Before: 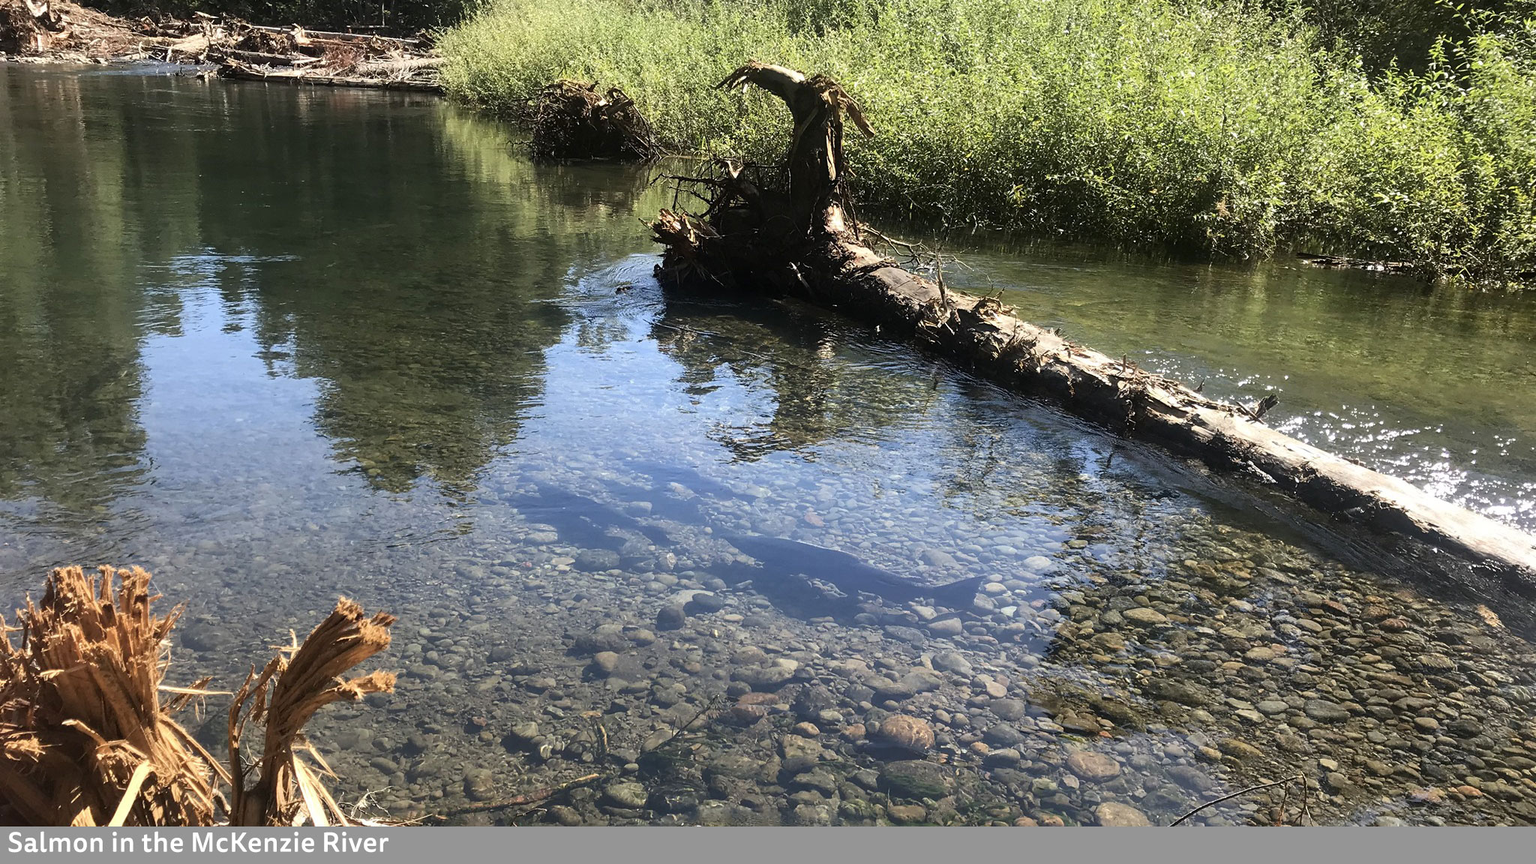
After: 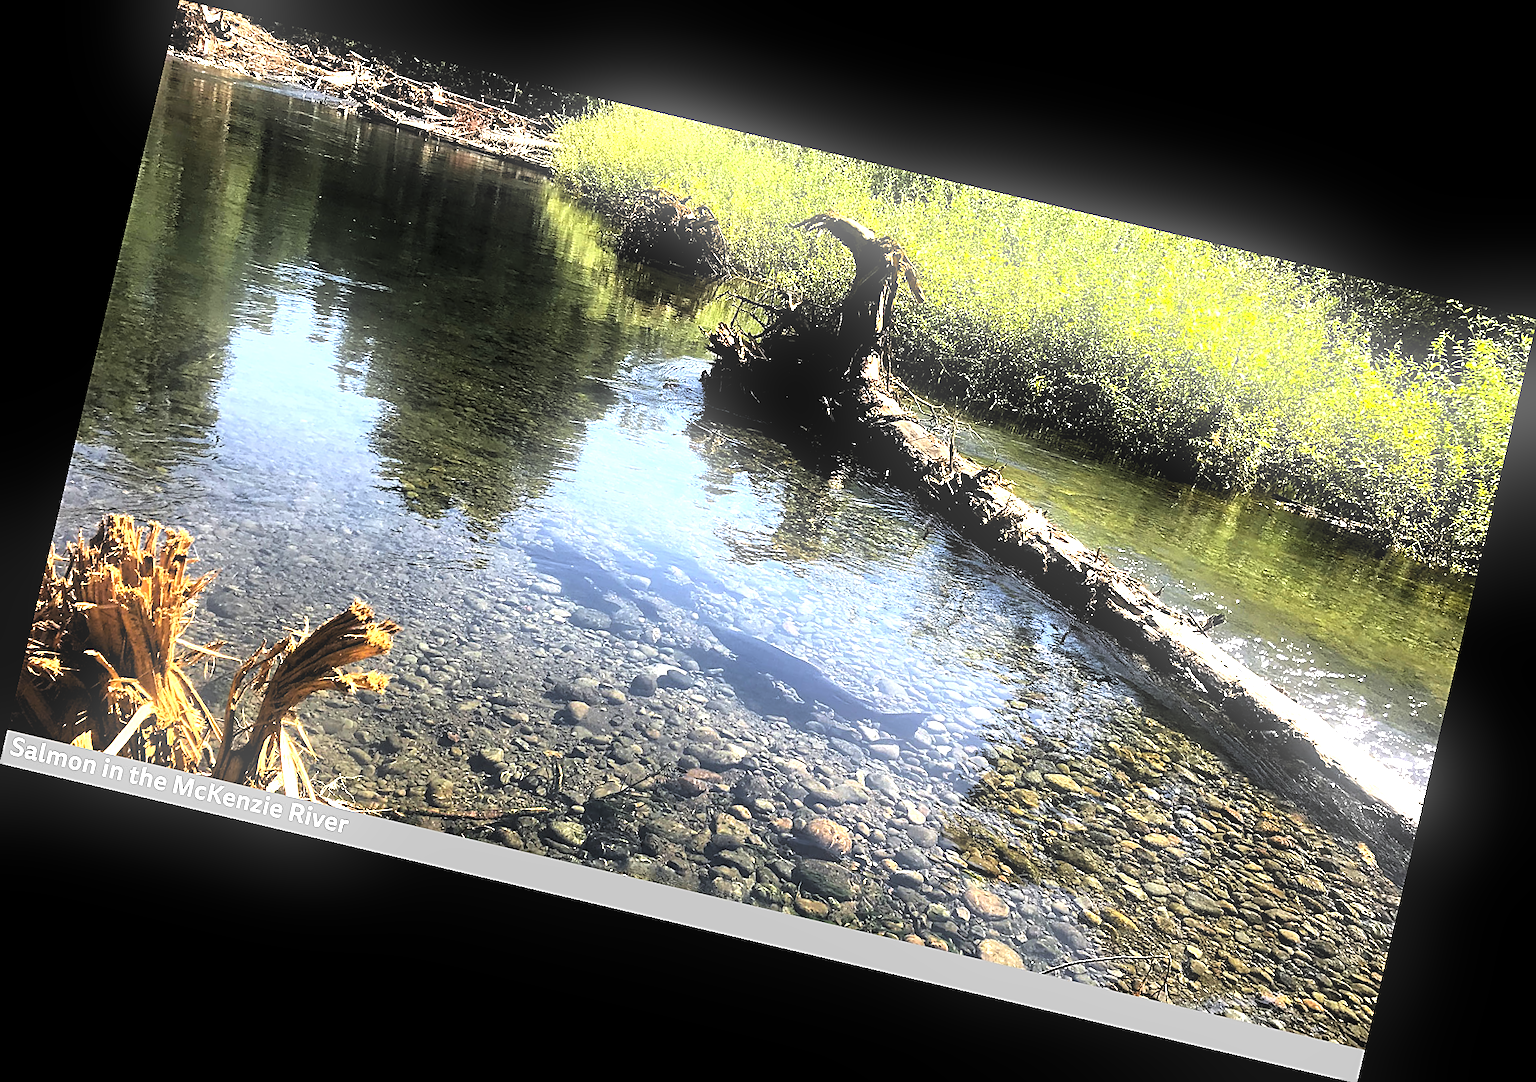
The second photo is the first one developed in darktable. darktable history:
sharpen: amount 0.6
rotate and perspective: rotation 13.27°, automatic cropping off
levels: levels [0.182, 0.542, 0.902]
color zones: curves: ch0 [(0.224, 0.526) (0.75, 0.5)]; ch1 [(0.055, 0.526) (0.224, 0.761) (0.377, 0.526) (0.75, 0.5)]
exposure: exposure 0.74 EV, compensate highlight preservation false
bloom: size 15%, threshold 97%, strength 7%
